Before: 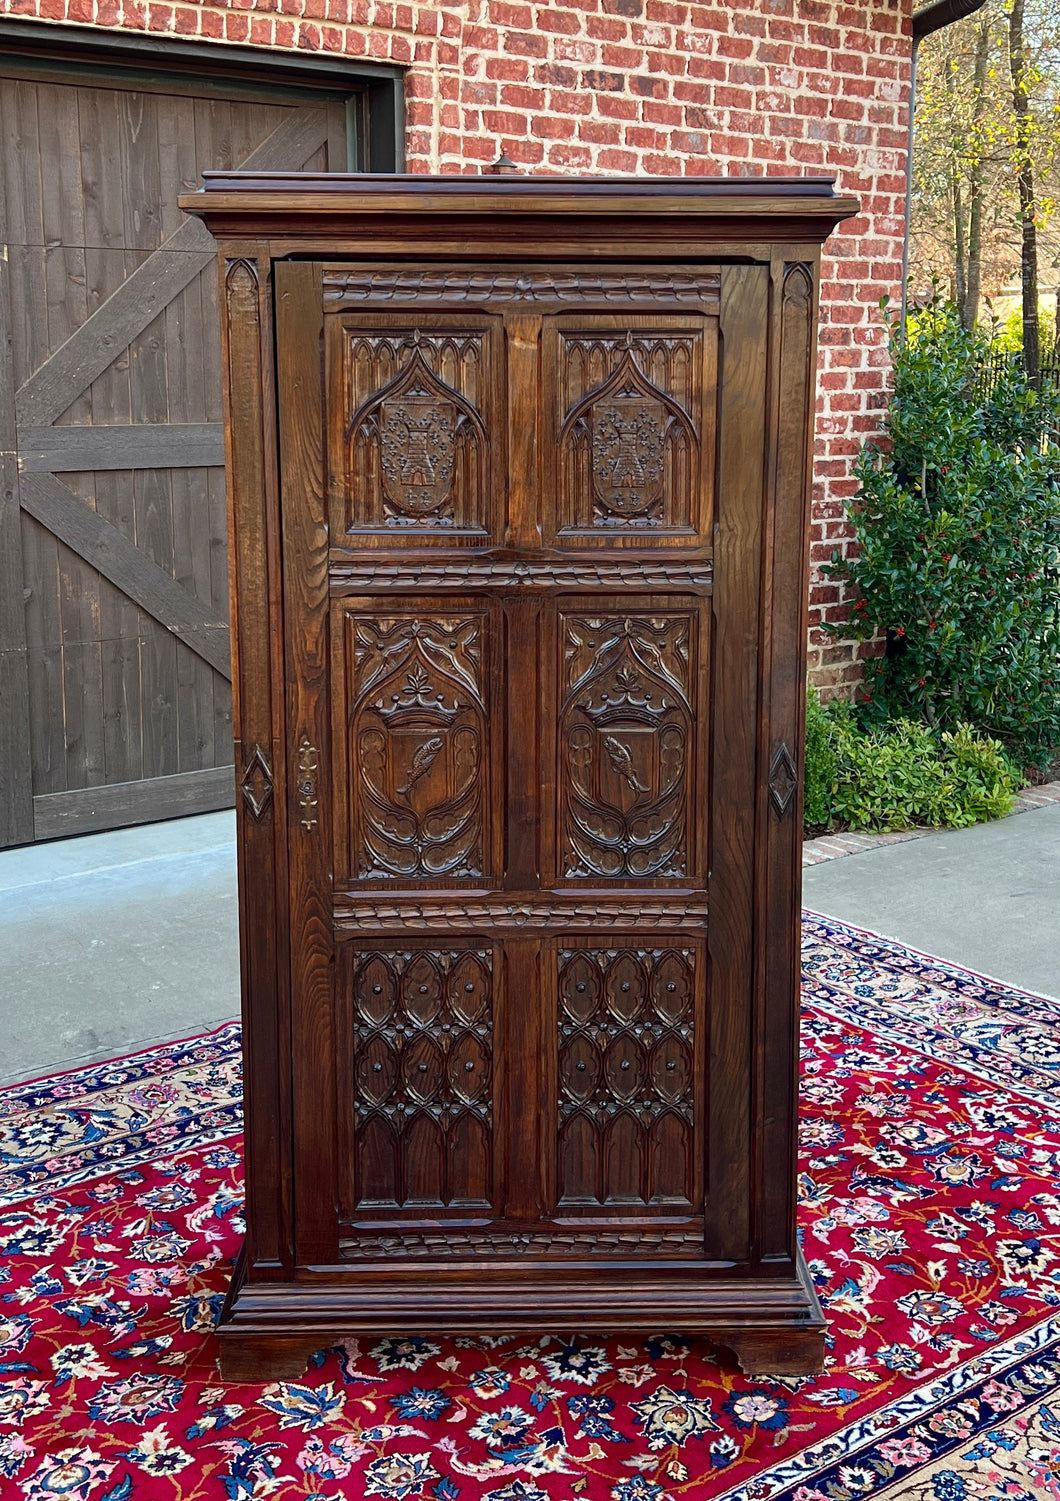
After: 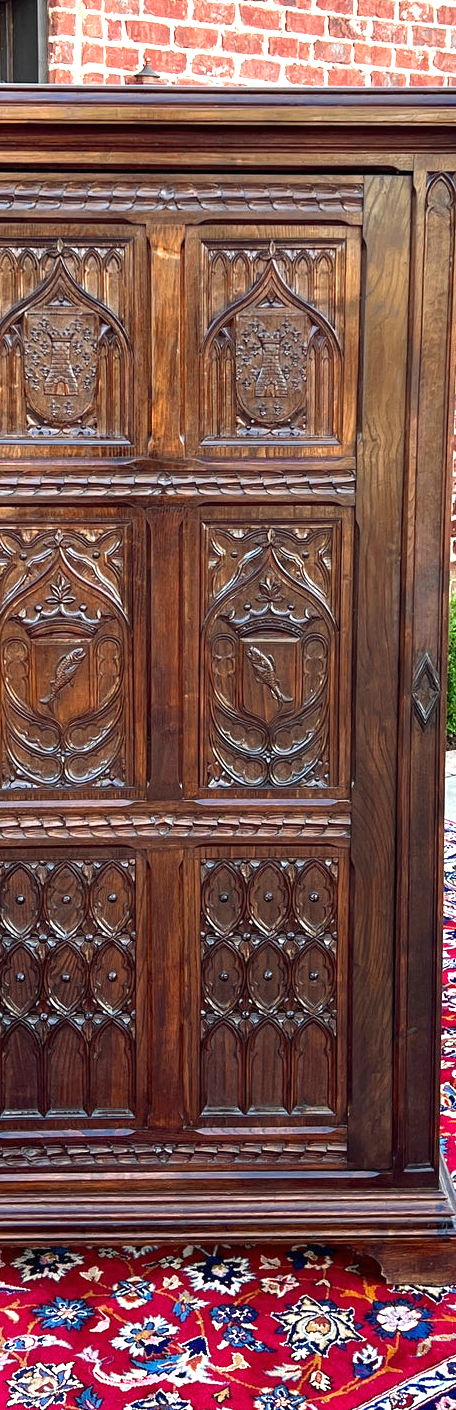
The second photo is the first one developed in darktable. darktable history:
crop: left 33.768%, top 6.011%, right 23.133%
exposure: black level correction 0, exposure 0.952 EV, compensate exposure bias true, compensate highlight preservation false
